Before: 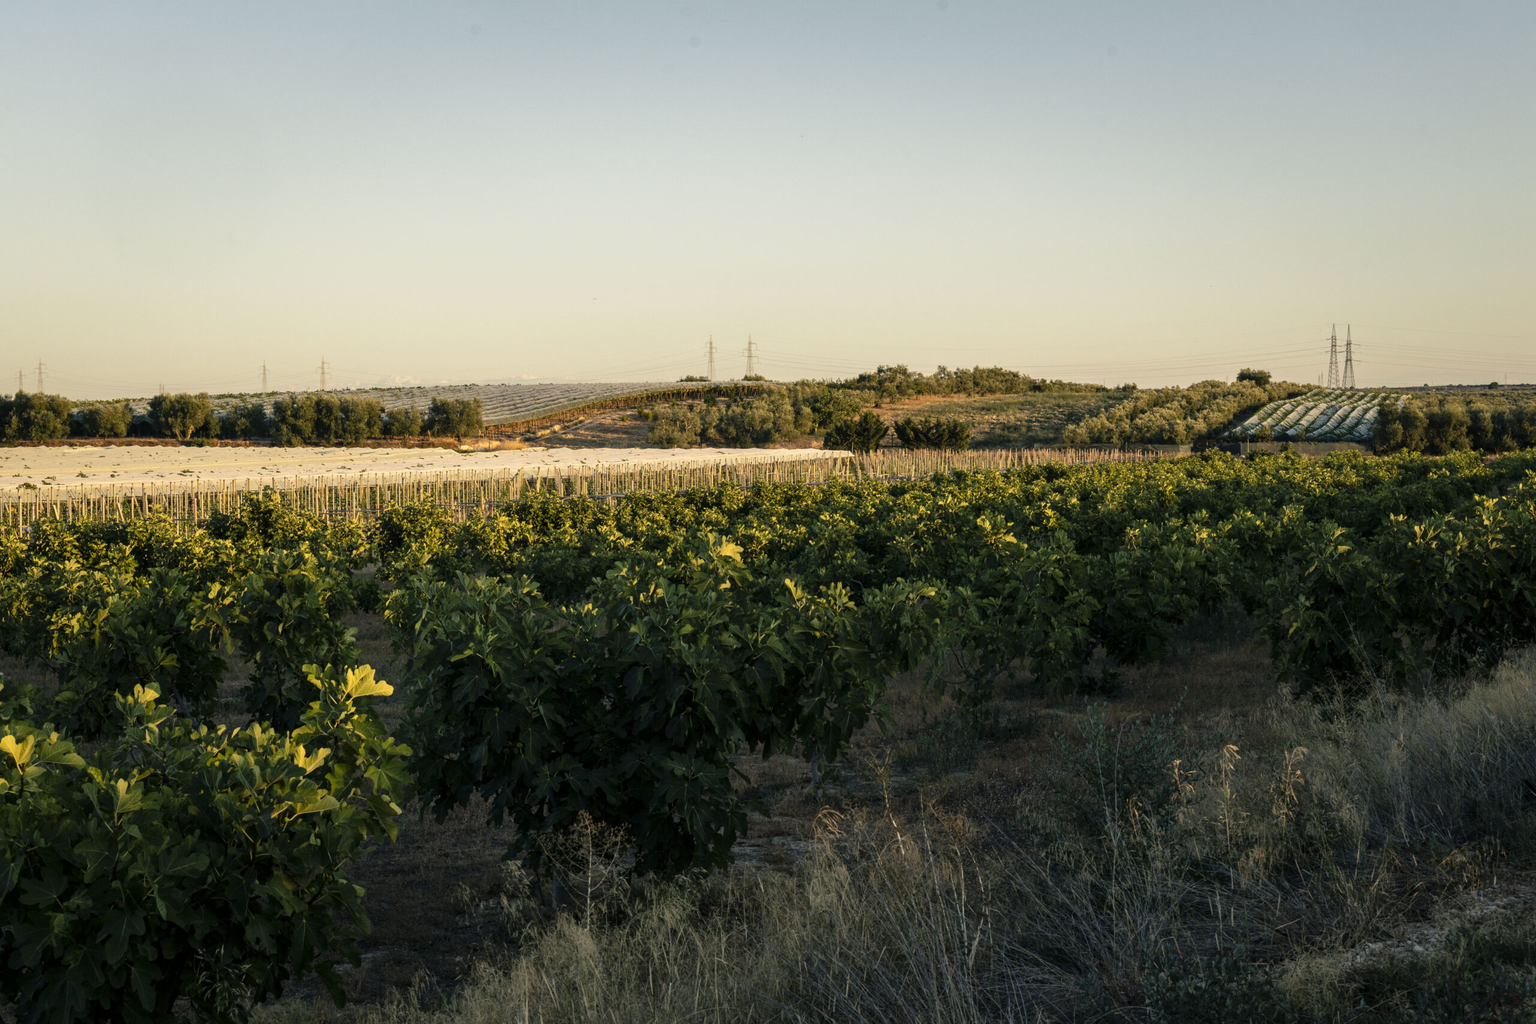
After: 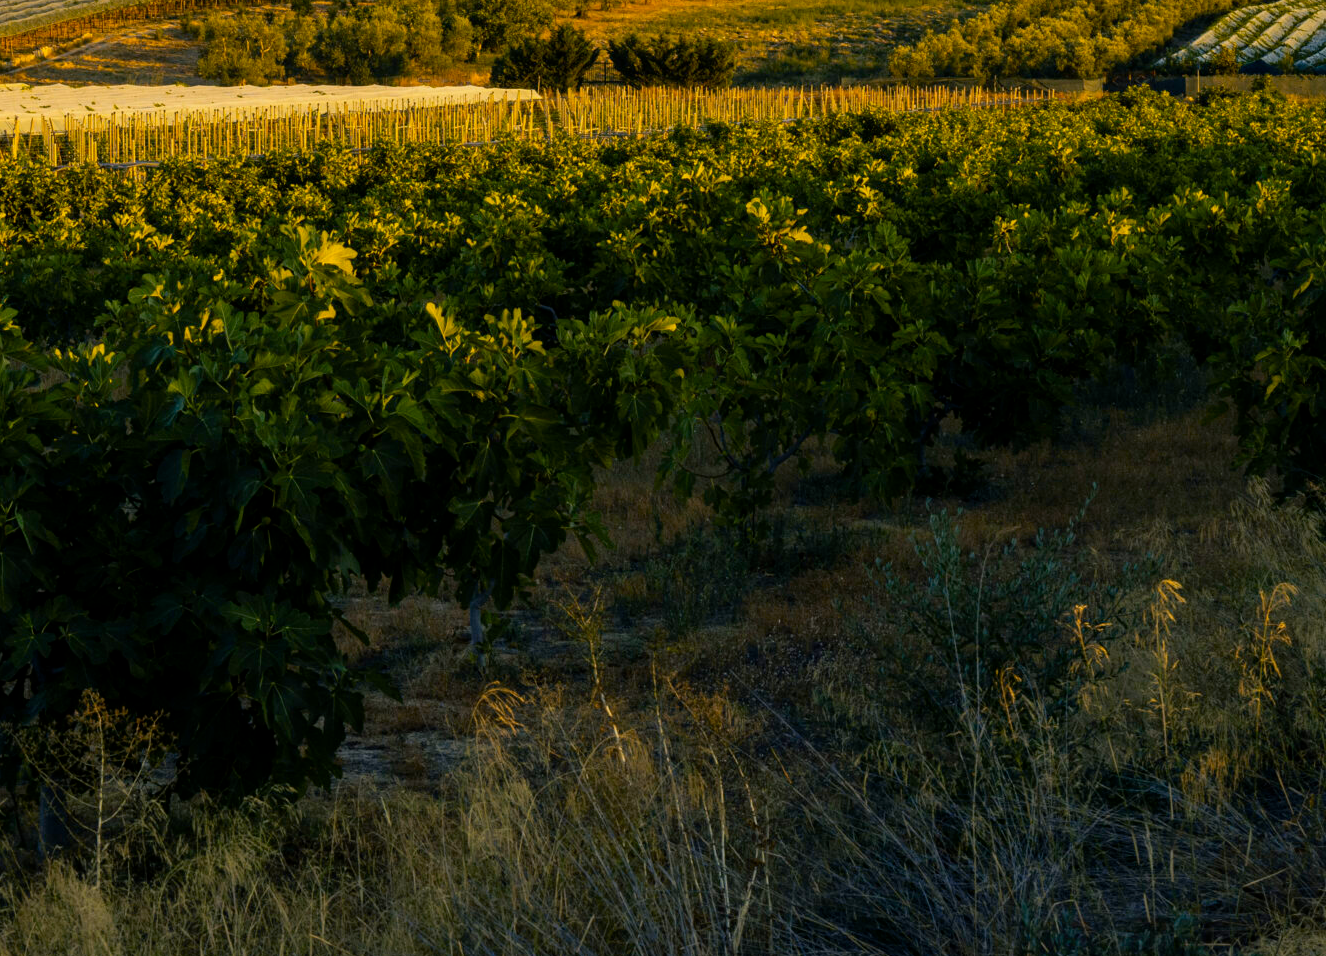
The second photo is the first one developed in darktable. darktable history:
color contrast: green-magenta contrast 1.12, blue-yellow contrast 1.95, unbound 0
white balance: emerald 1
crop: left 34.479%, top 38.822%, right 13.718%, bottom 5.172%
exposure: exposure -0.293 EV, compensate highlight preservation false
